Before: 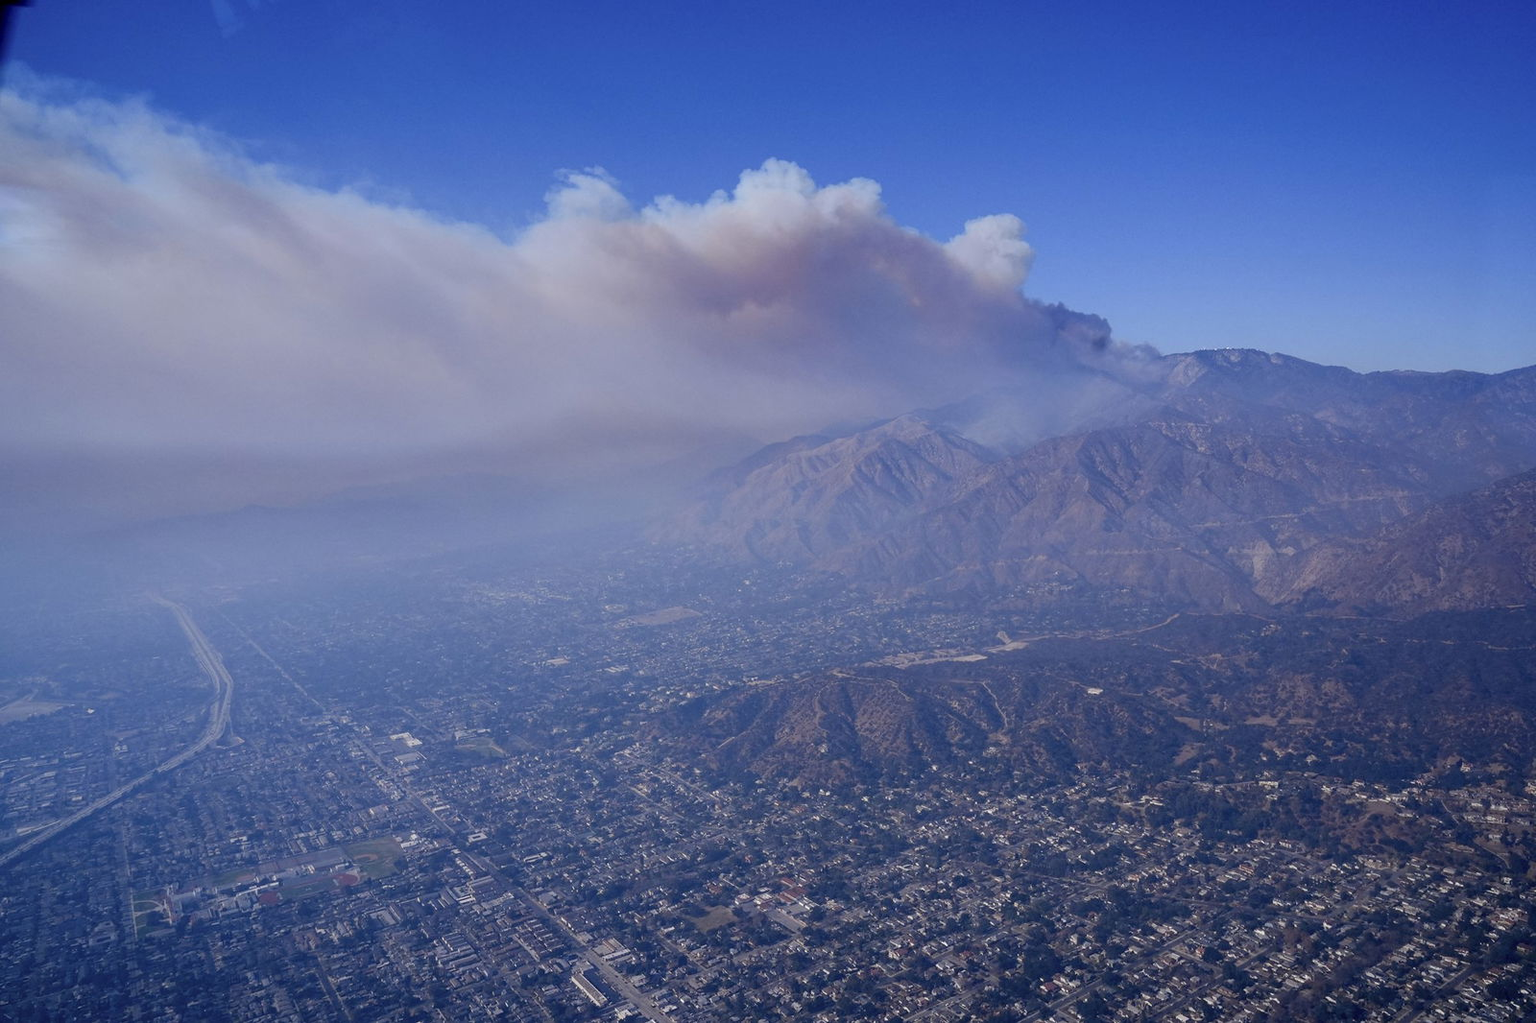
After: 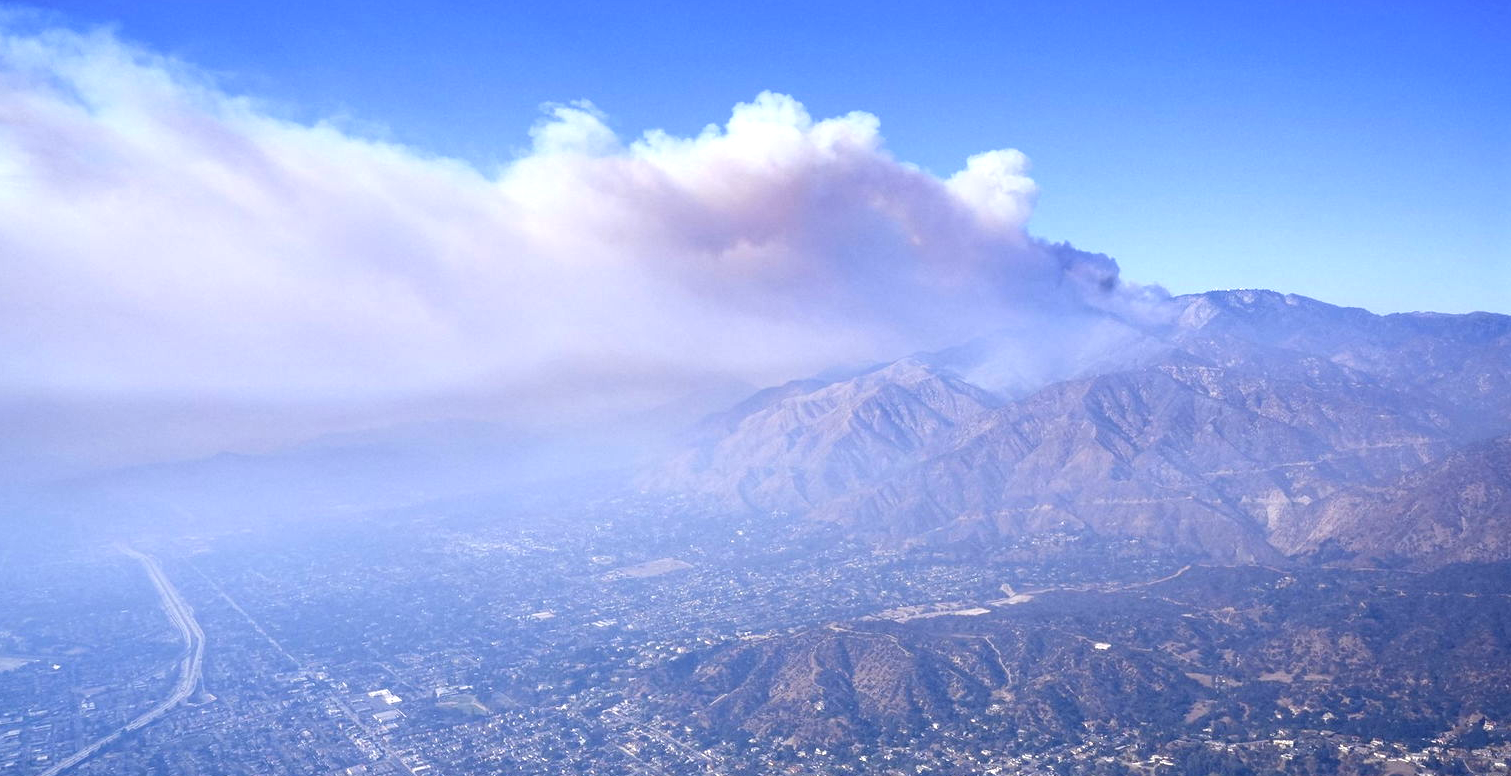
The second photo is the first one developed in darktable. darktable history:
crop: left 2.435%, top 7.032%, right 3.116%, bottom 20.128%
exposure: black level correction 0, exposure 1.199 EV, compensate exposure bias true, compensate highlight preservation false
